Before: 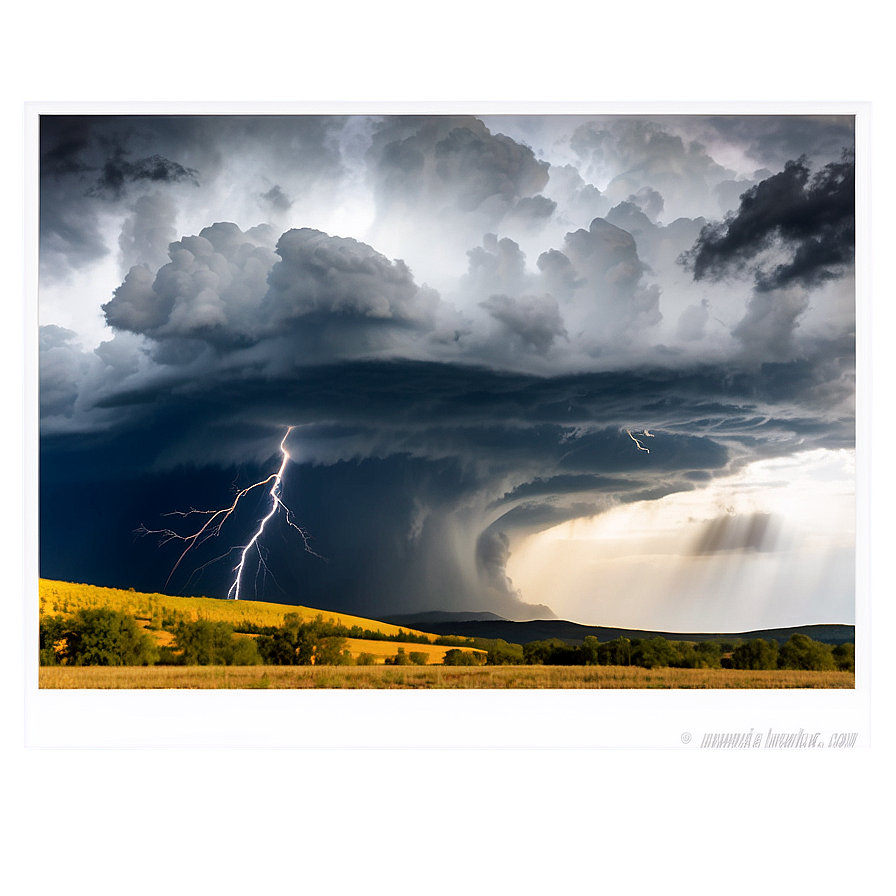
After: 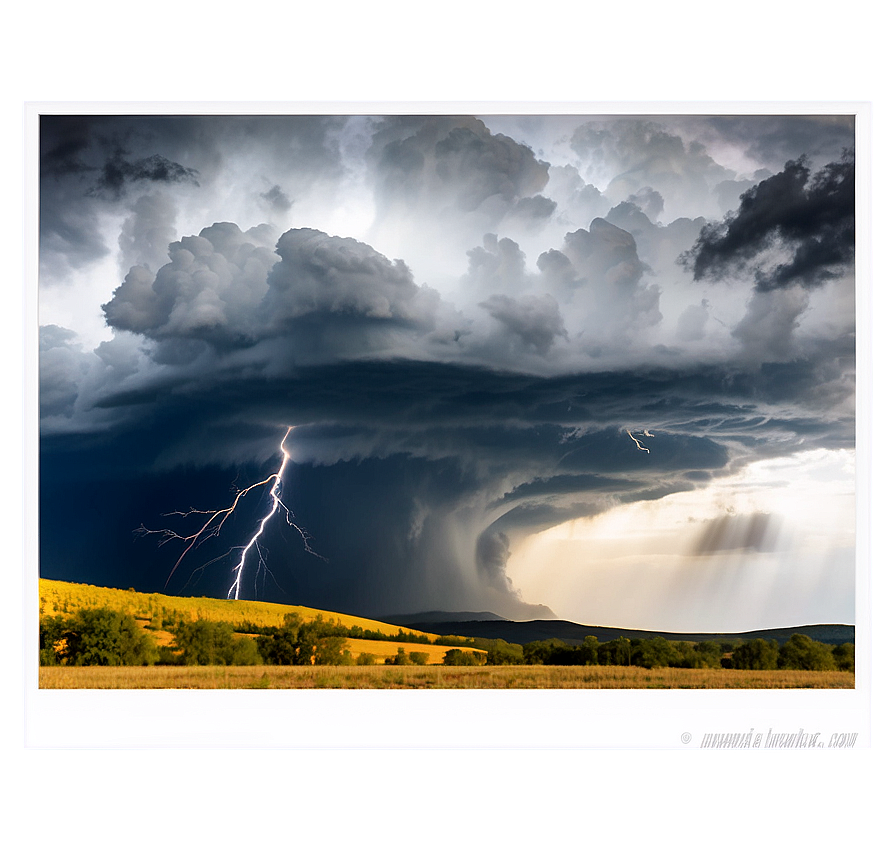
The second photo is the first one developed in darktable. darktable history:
crop and rotate: top 0.008%, bottom 5.105%
